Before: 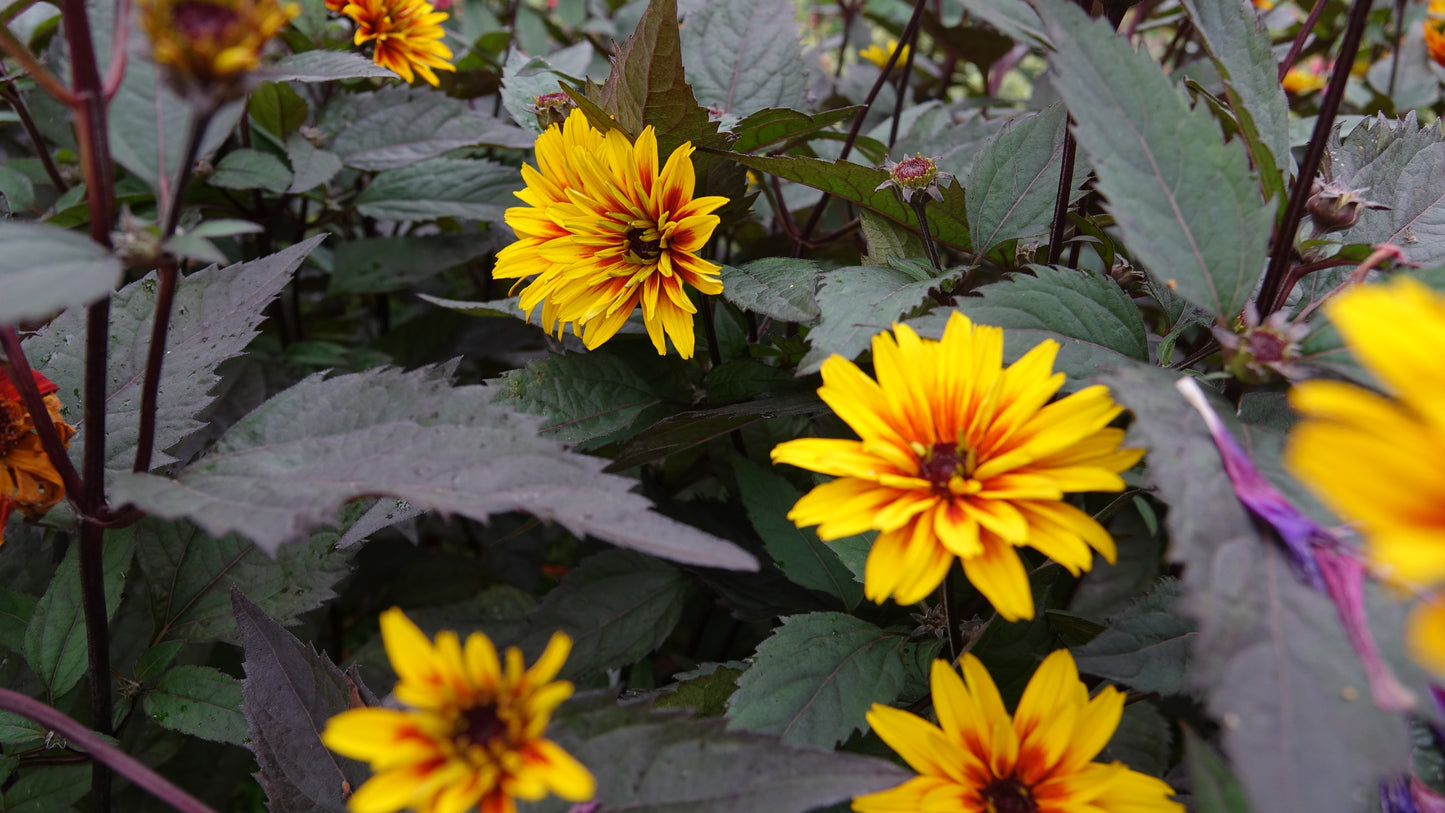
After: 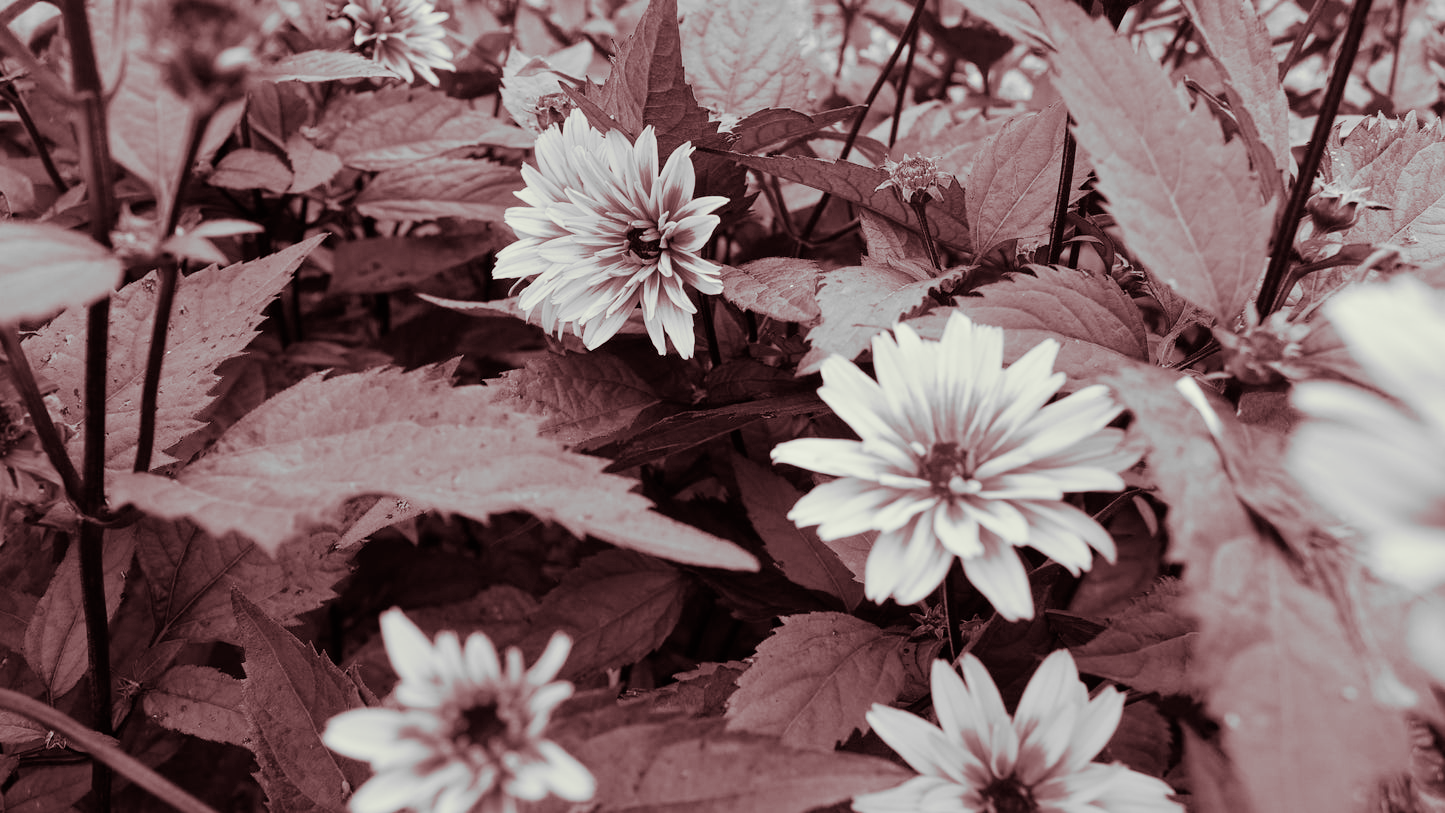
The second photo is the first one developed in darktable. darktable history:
exposure: black level correction 0, exposure 1 EV, compensate exposure bias true, compensate highlight preservation false
filmic rgb: black relative exposure -7.65 EV, white relative exposure 4.56 EV, hardness 3.61
split-toning: compress 20%
monochrome: on, module defaults
